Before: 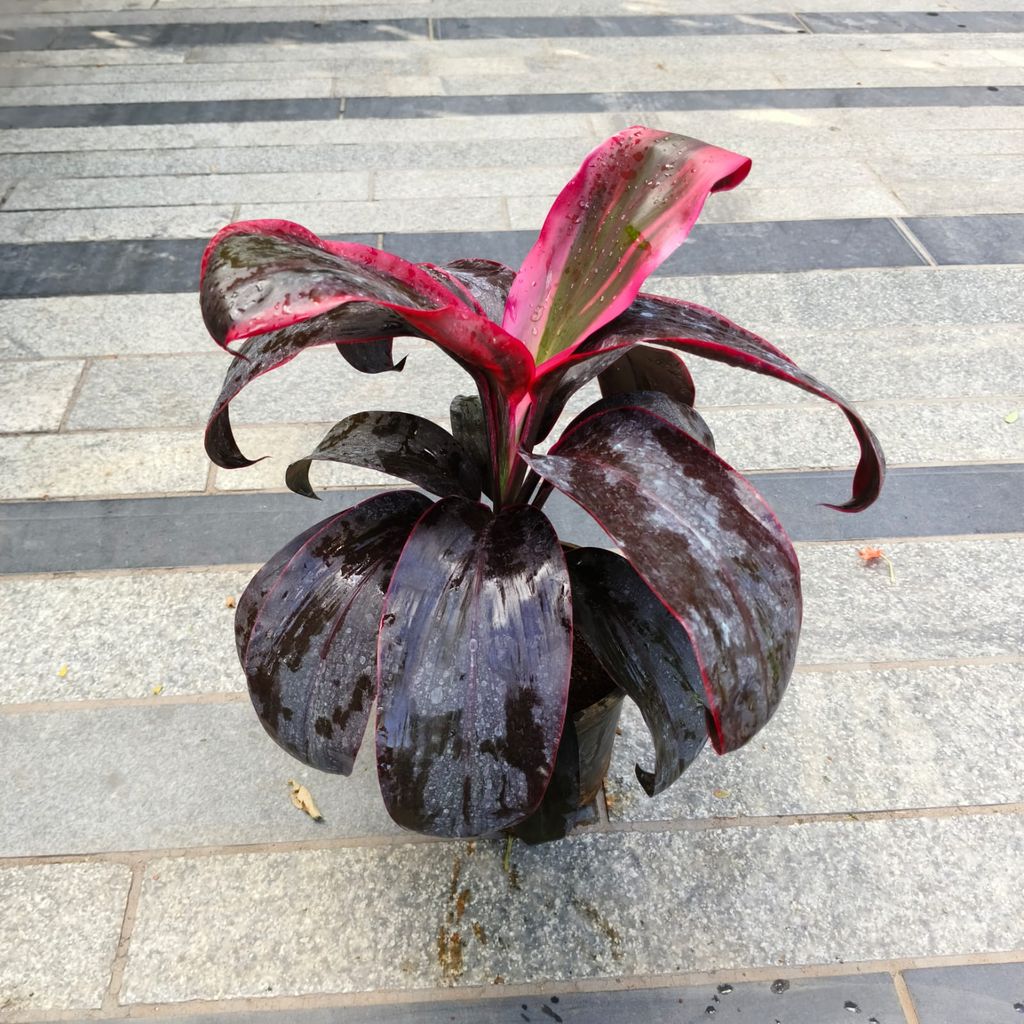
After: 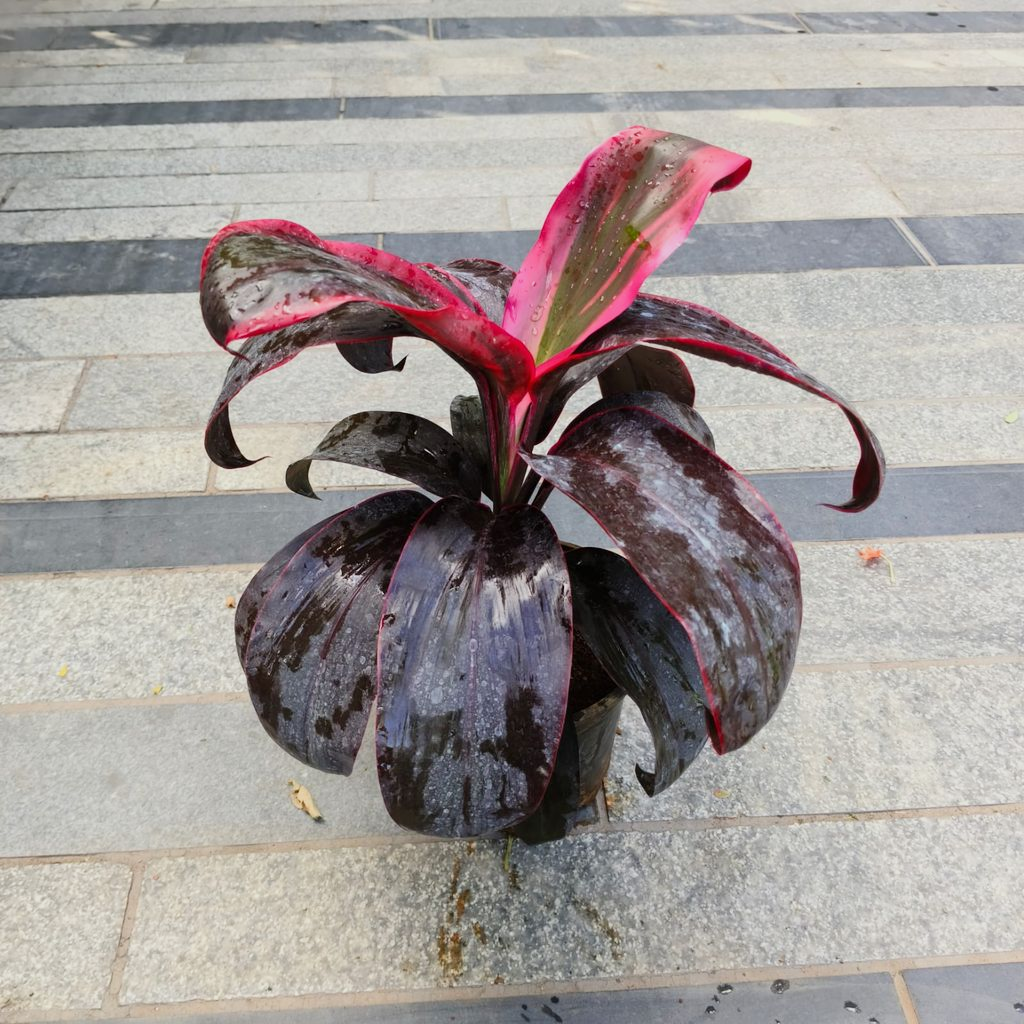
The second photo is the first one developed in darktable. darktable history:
tone equalizer: -8 EV -0.002 EV, -7 EV 0.004 EV, -6 EV -0.045 EV, -5 EV 0.013 EV, -4 EV -0.014 EV, -3 EV 0.009 EV, -2 EV -0.085 EV, -1 EV -0.31 EV, +0 EV -0.553 EV, edges refinement/feathering 500, mask exposure compensation -1.57 EV, preserve details no
